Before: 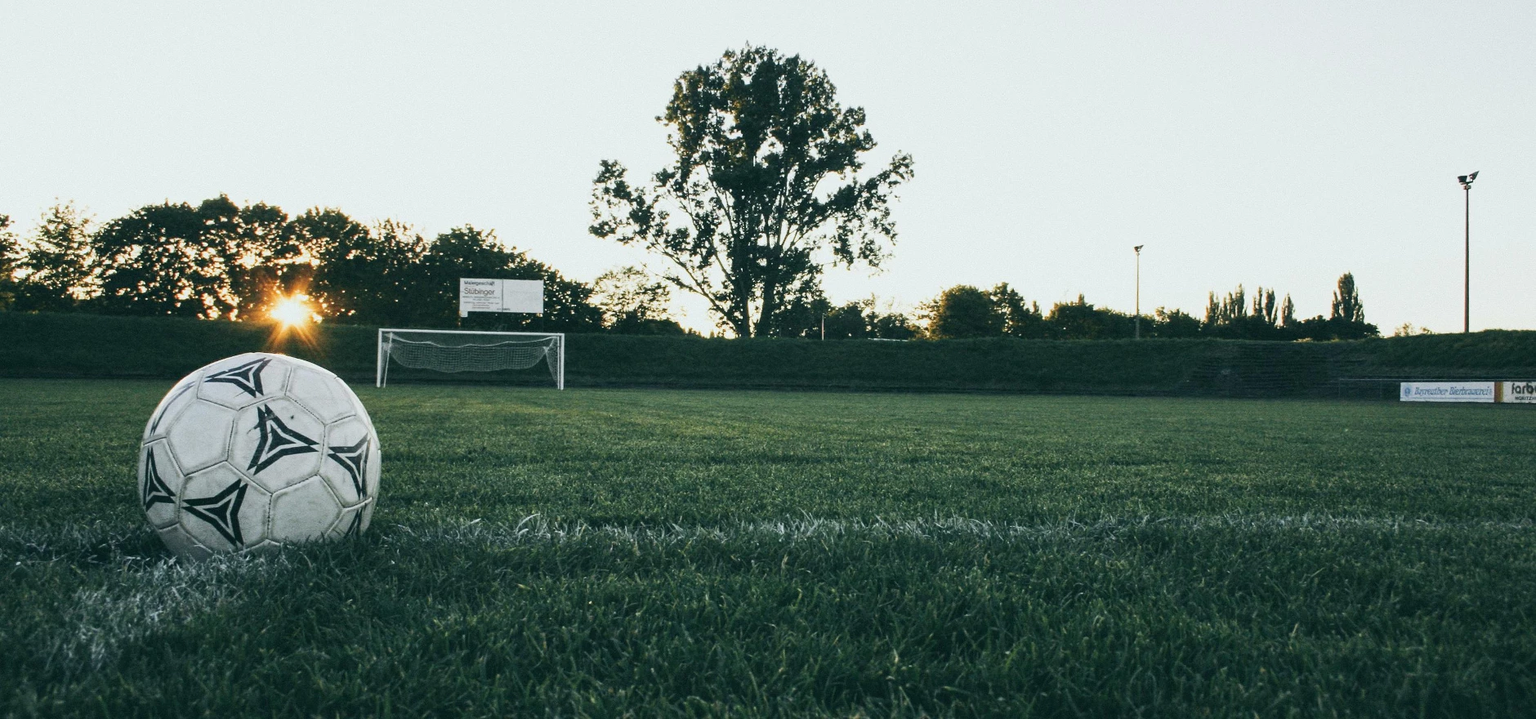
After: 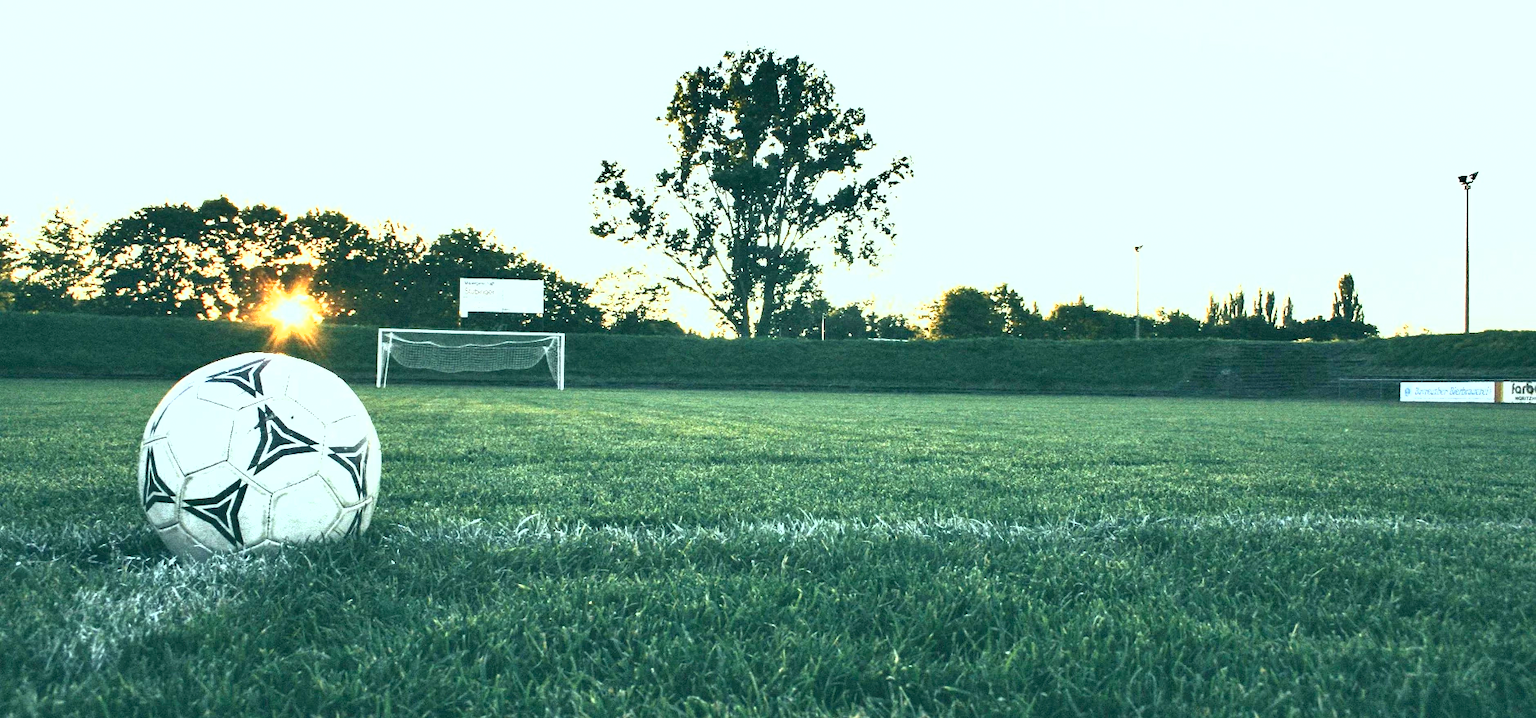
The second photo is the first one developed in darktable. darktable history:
color correction: highlights a* -6.69, highlights b* 0.49
shadows and highlights: low approximation 0.01, soften with gaussian
exposure: black level correction 0.001, exposure 1.719 EV, compensate exposure bias true, compensate highlight preservation false
